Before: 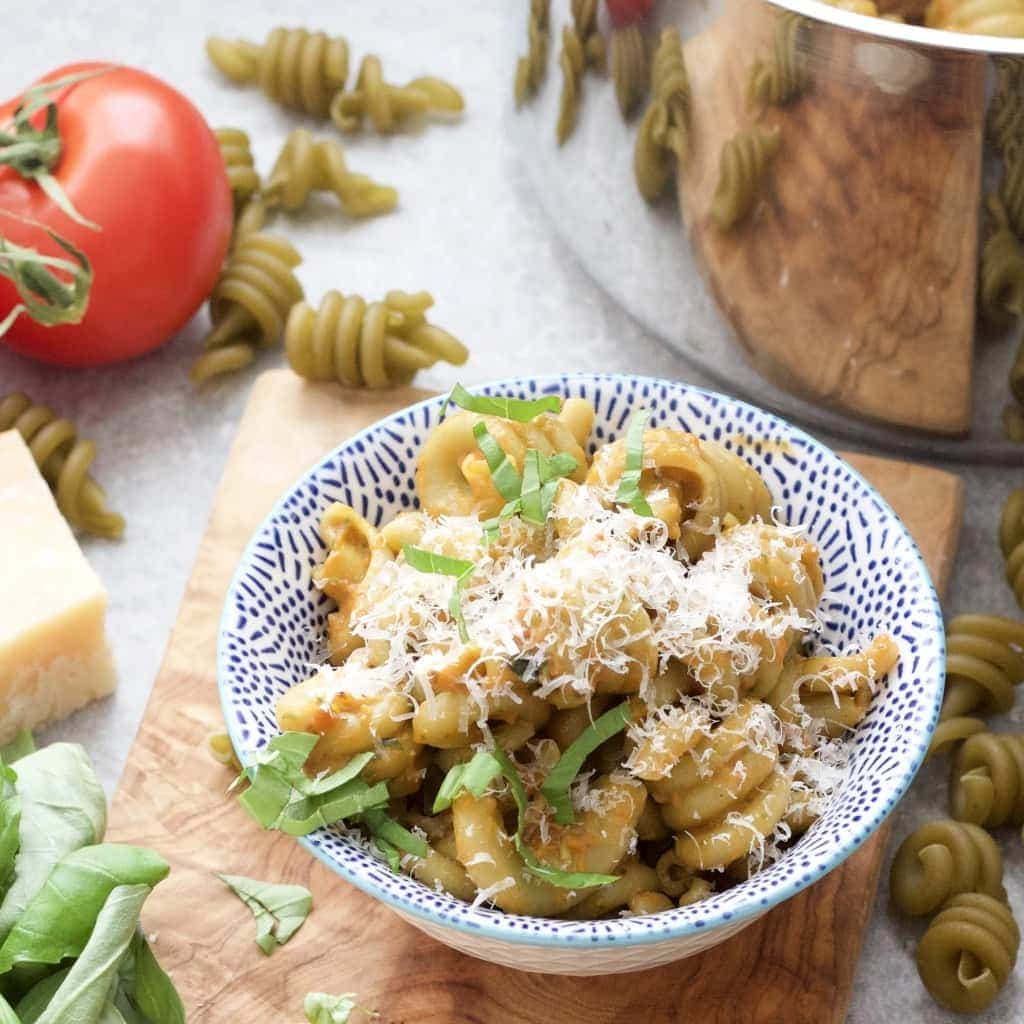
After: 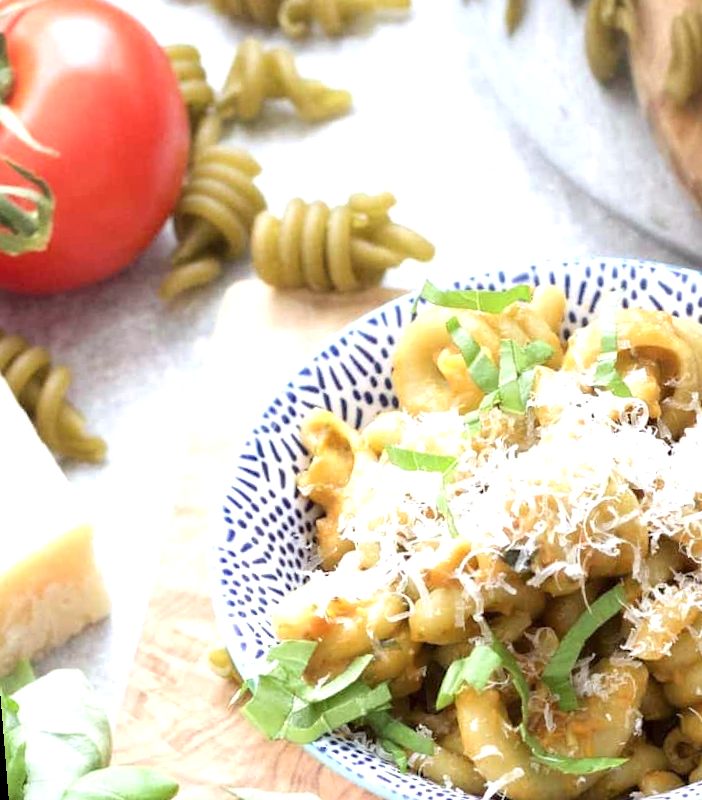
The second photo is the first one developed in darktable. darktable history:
exposure: exposure 0.6 EV, compensate highlight preservation false
white balance: red 0.98, blue 1.034
crop: top 5.803%, right 27.864%, bottom 5.804%
rotate and perspective: rotation -4.57°, crop left 0.054, crop right 0.944, crop top 0.087, crop bottom 0.914
